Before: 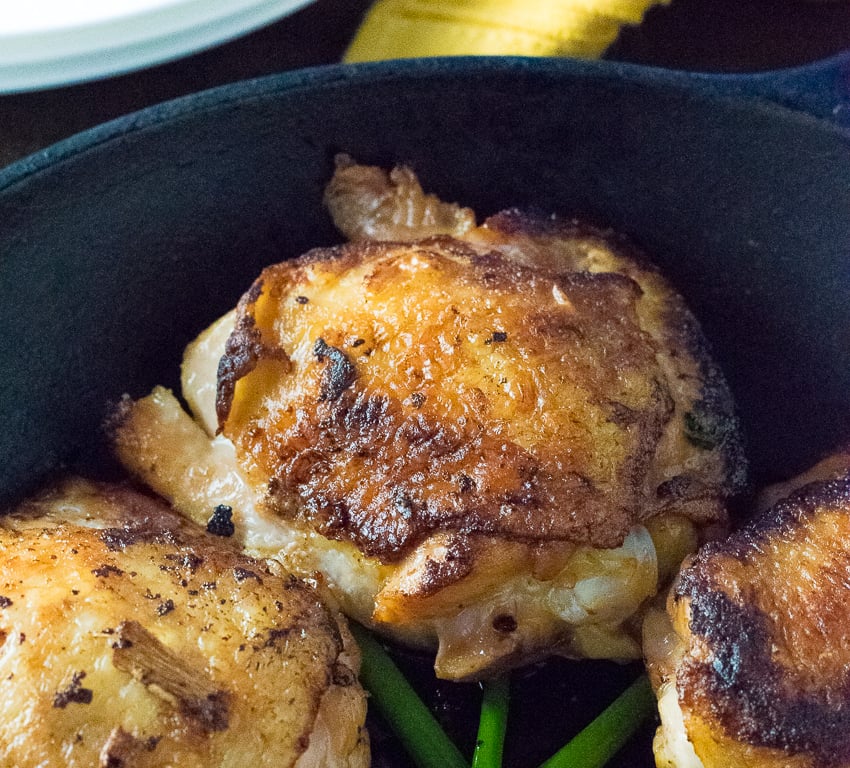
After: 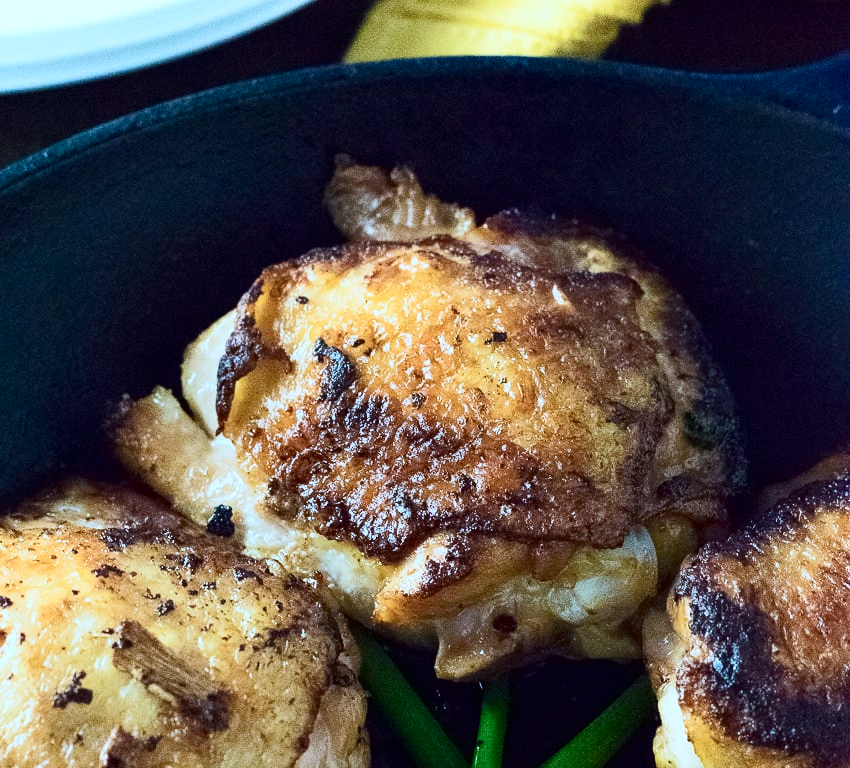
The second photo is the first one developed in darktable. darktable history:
color calibration: illuminant as shot in camera, x 0.383, y 0.38, temperature 3949.15 K, gamut compression 1.66
contrast brightness saturation: contrast 0.28
